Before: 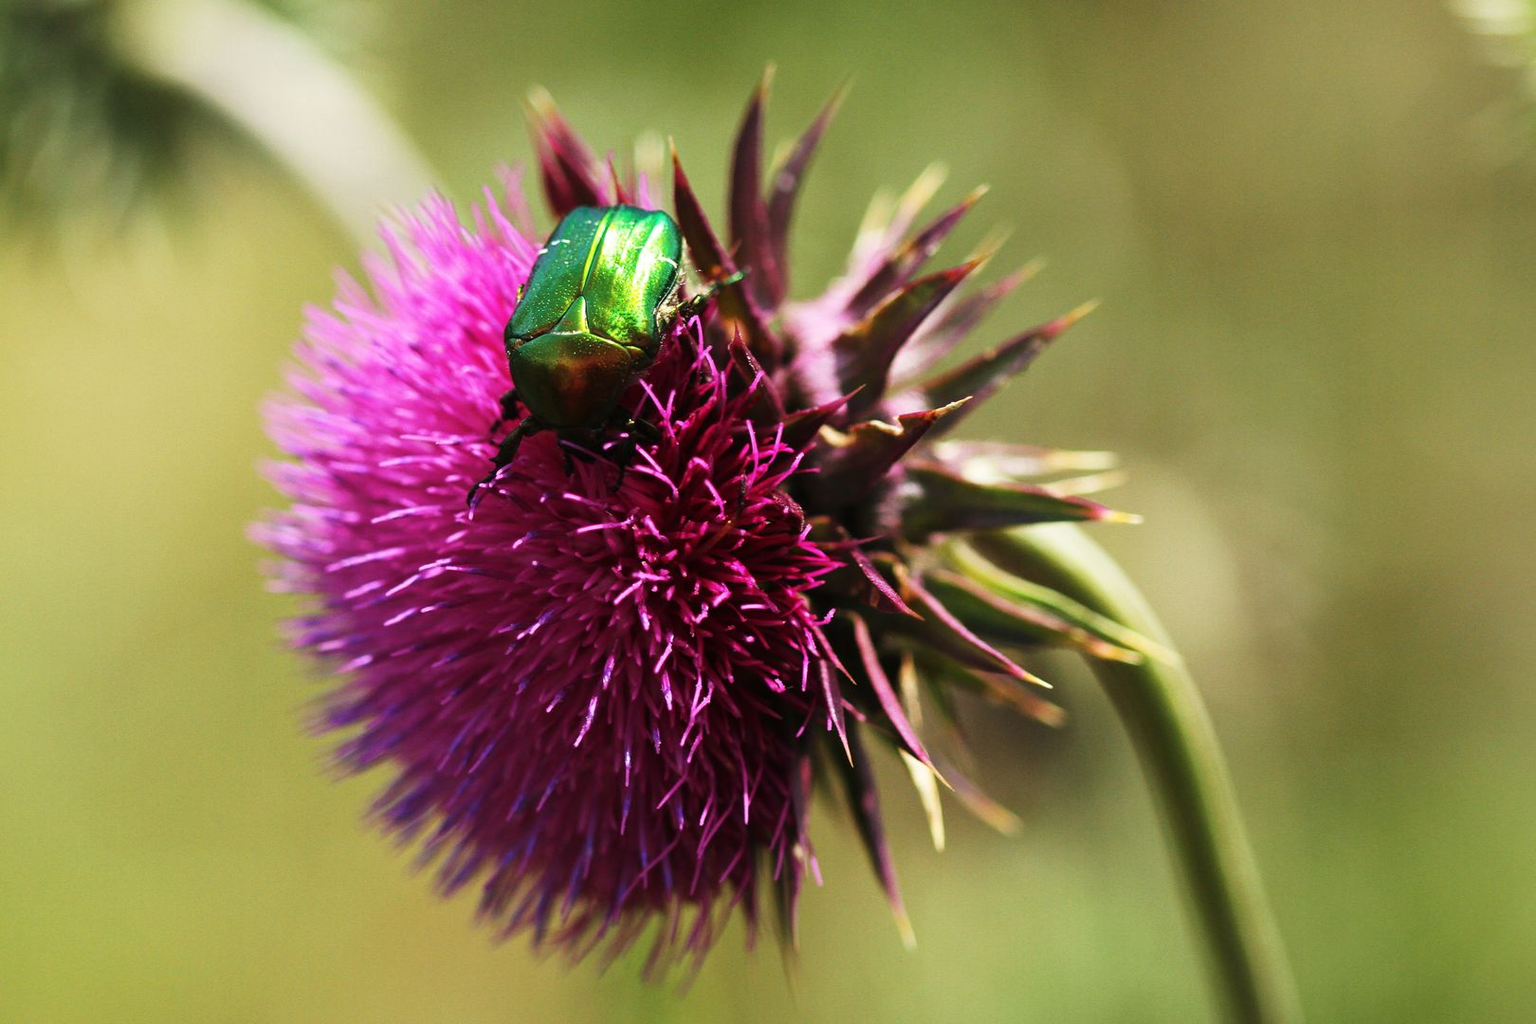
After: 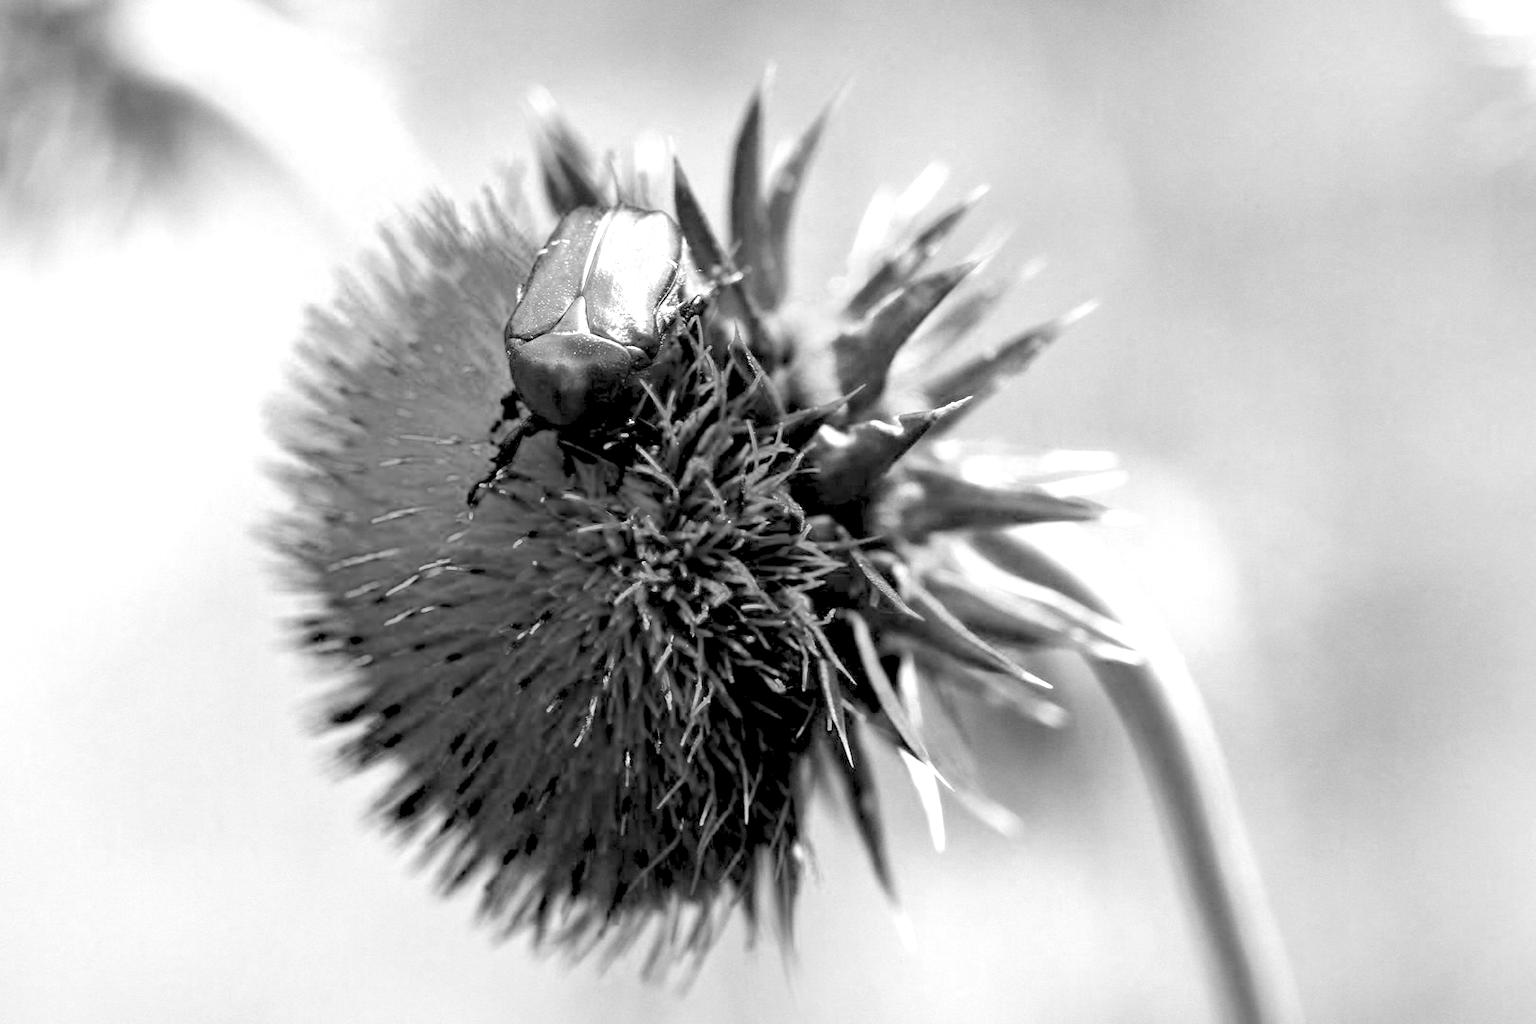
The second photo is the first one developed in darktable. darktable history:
color calibration: output R [1.422, -0.35, -0.252, 0], output G [-0.238, 1.259, -0.084, 0], output B [-0.081, -0.196, 1.58, 0], output brightness [0.49, 0.671, -0.57, 0], illuminant same as pipeline (D50), adaptation none (bypass), saturation algorithm version 1 (2020)
monochrome: a 1.94, b -0.638
levels: levels [0.093, 0.434, 0.988]
